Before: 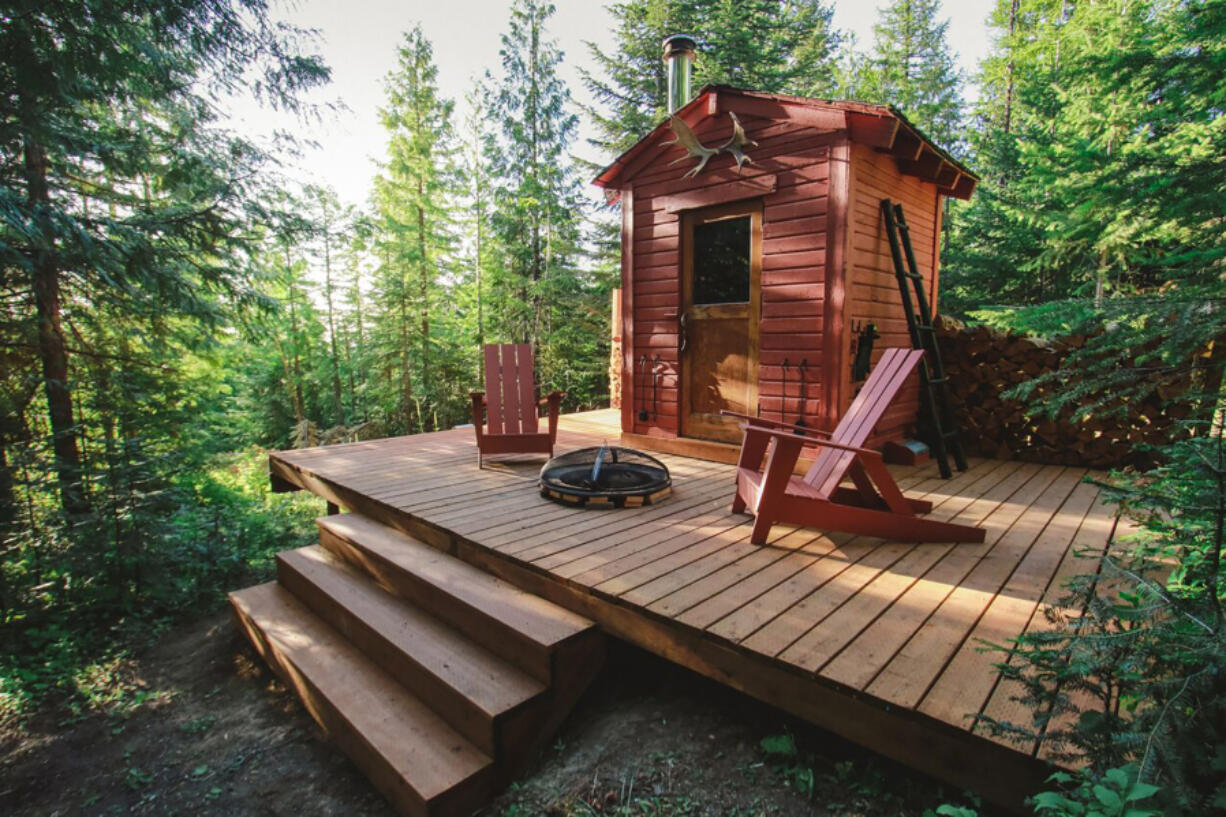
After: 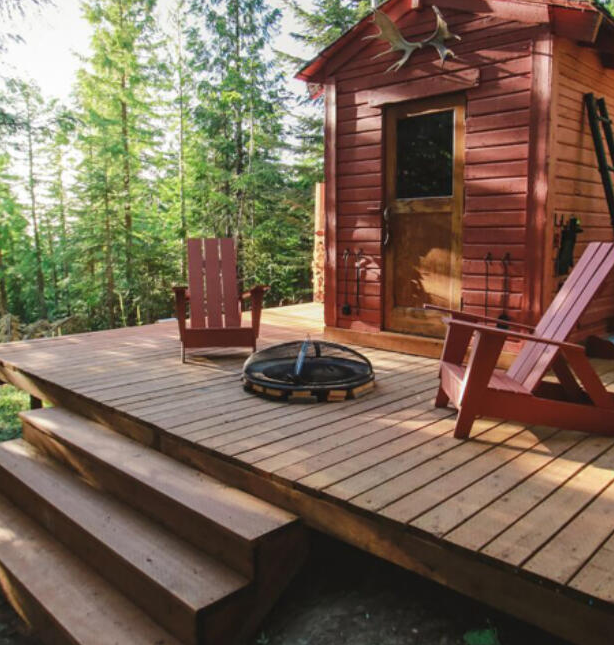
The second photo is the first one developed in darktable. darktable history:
crop and rotate: angle 0.018°, left 24.262%, top 13.075%, right 25.578%, bottom 7.831%
